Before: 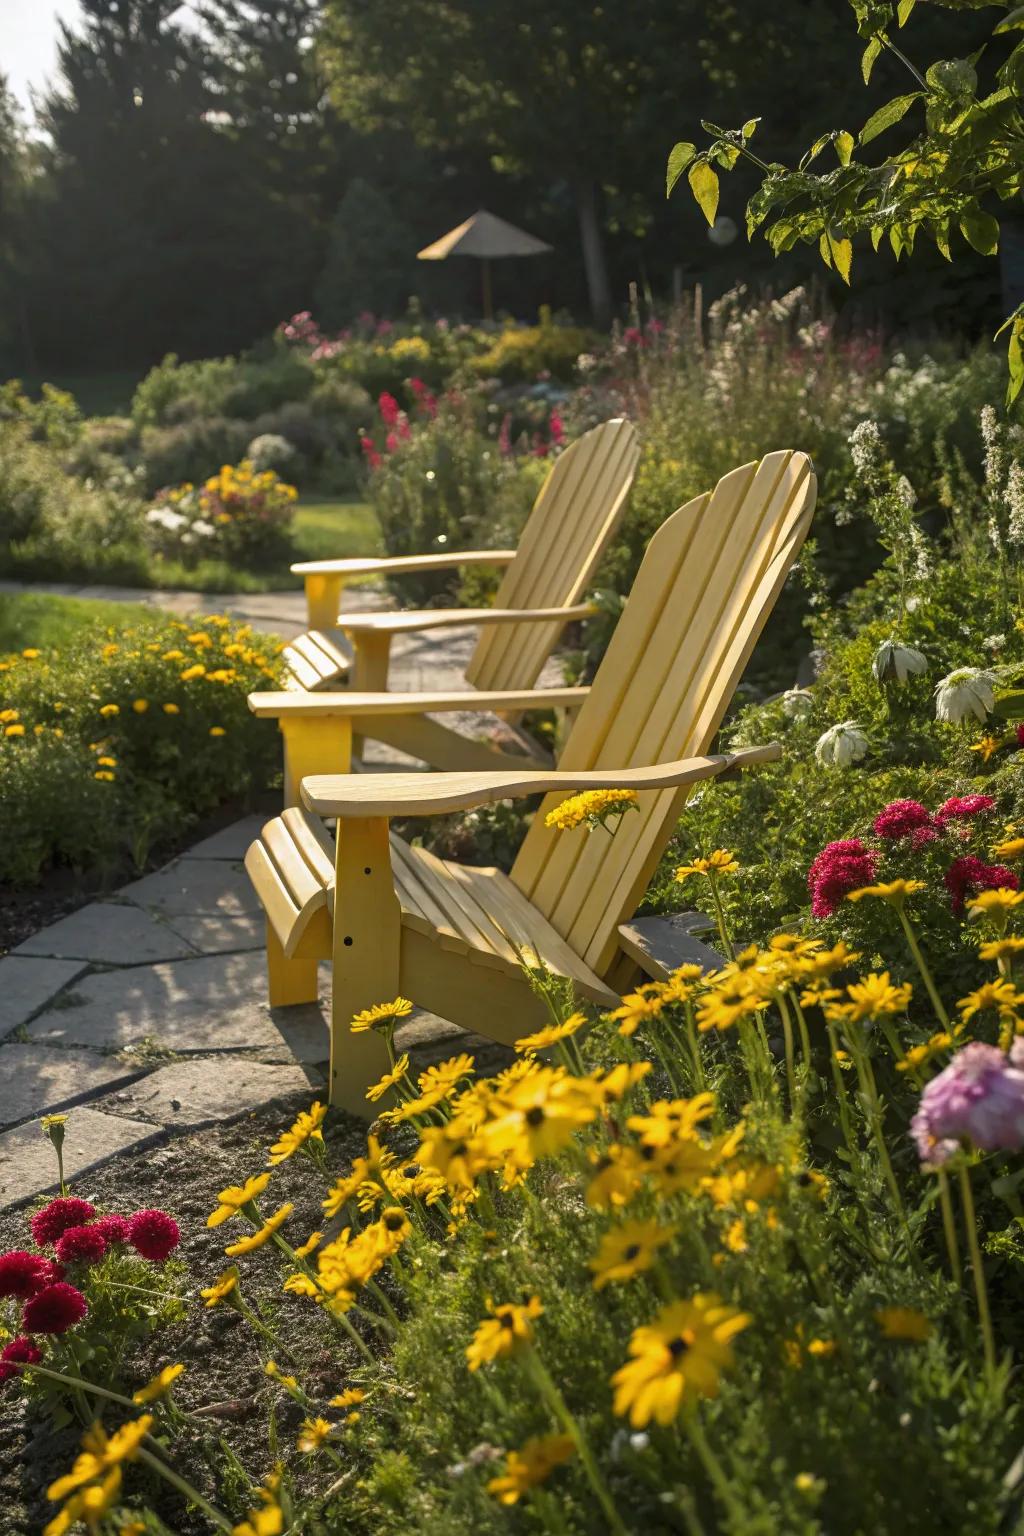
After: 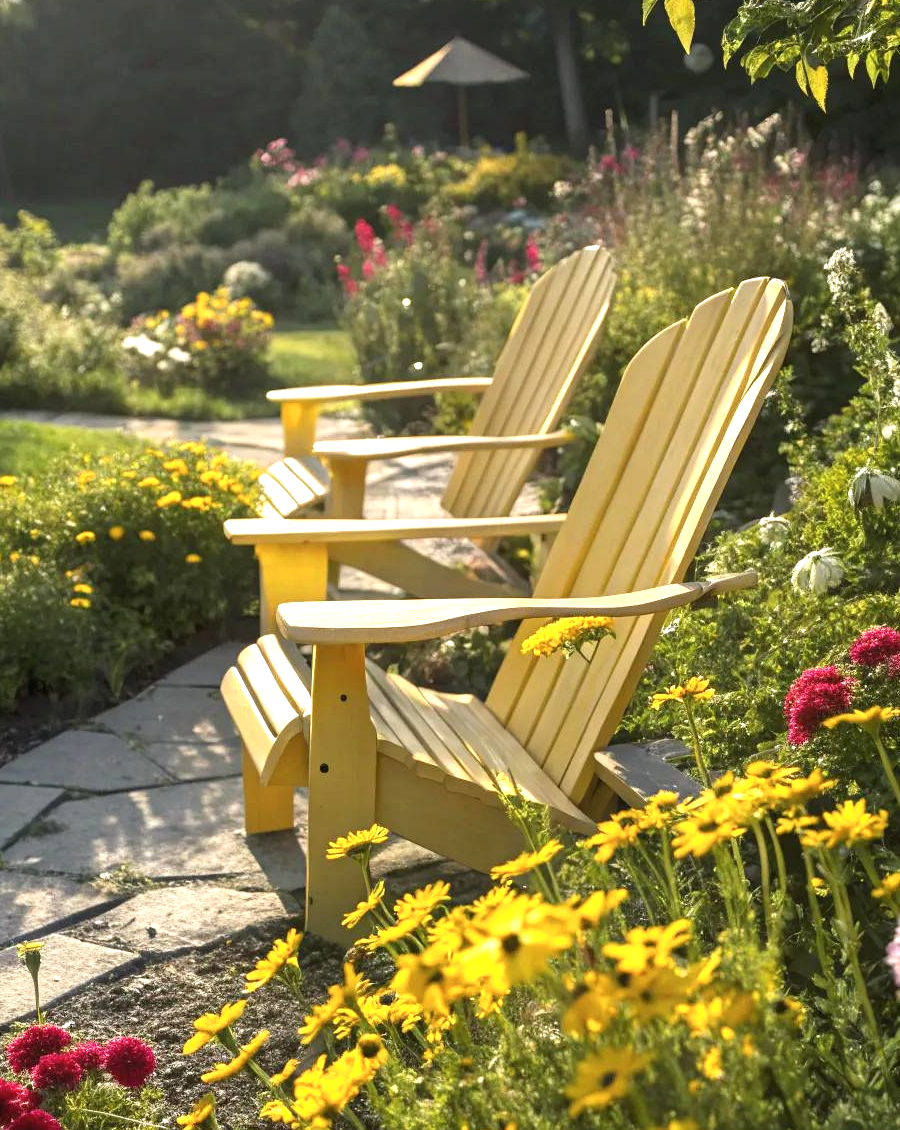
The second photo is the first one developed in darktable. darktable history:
crop and rotate: left 2.425%, top 11.305%, right 9.6%, bottom 15.08%
exposure: black level correction 0, exposure 0.7 EV, compensate exposure bias true, compensate highlight preservation false
shadows and highlights: shadows -12.5, white point adjustment 4, highlights 28.33
